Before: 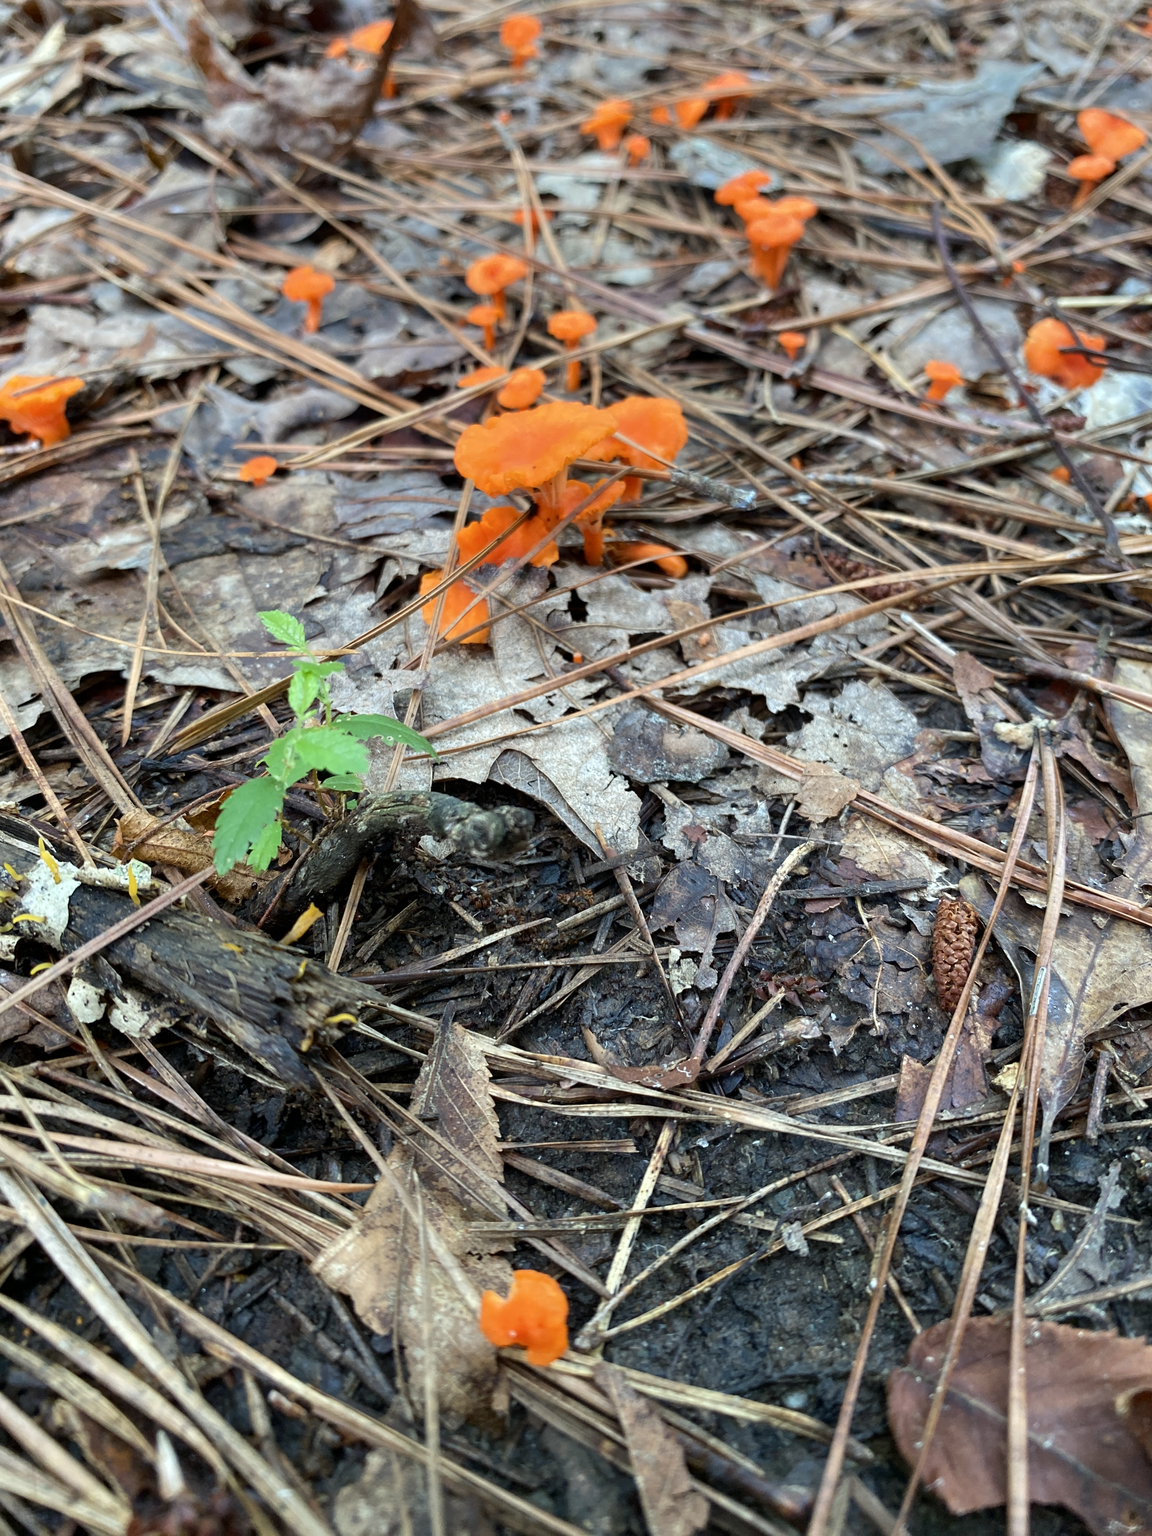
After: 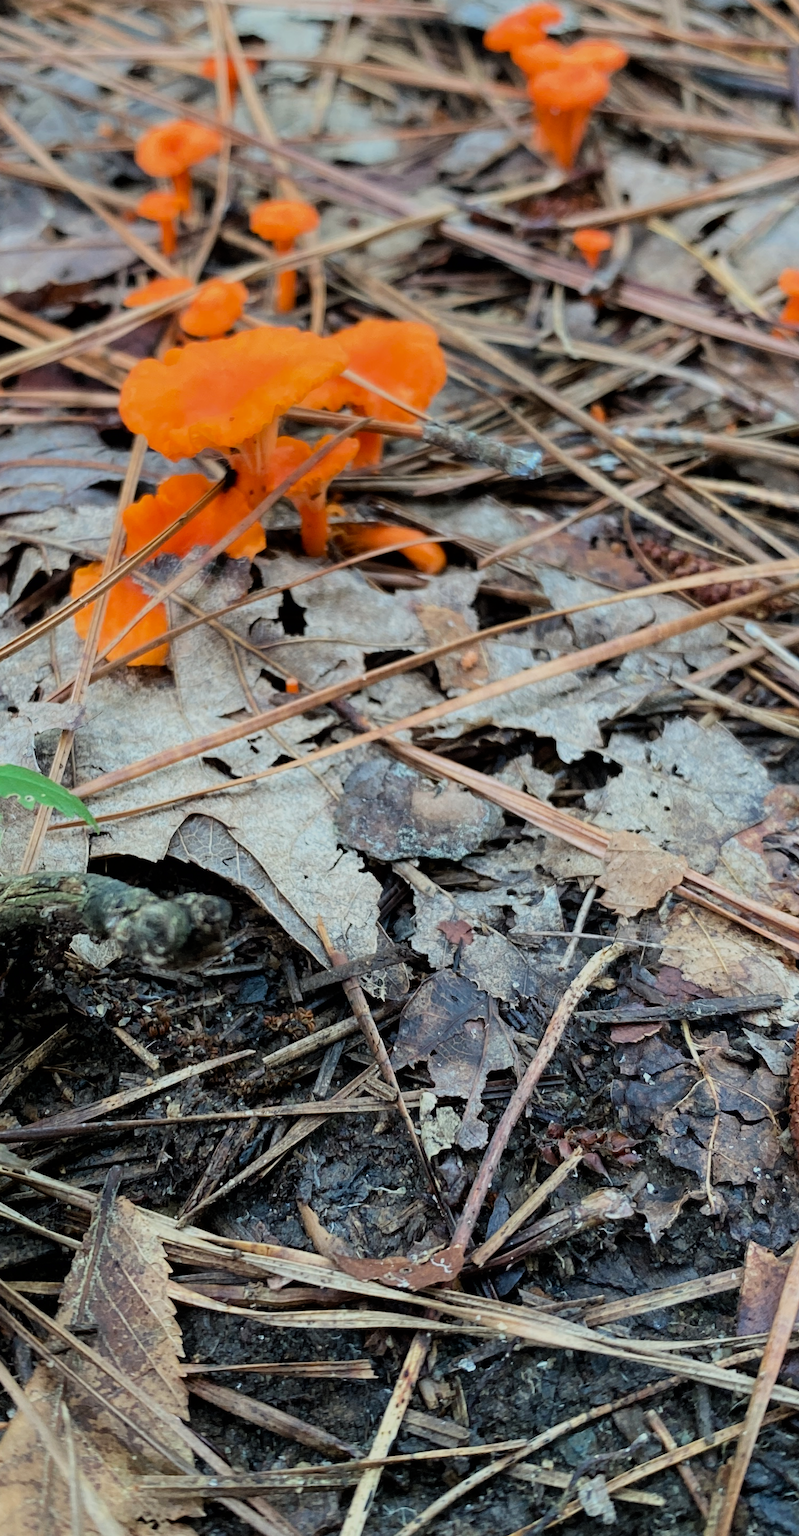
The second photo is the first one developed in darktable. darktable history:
crop: left 32.075%, top 10.976%, right 18.355%, bottom 17.596%
filmic rgb: black relative exposure -7.65 EV, white relative exposure 4.56 EV, hardness 3.61, color science v6 (2022)
